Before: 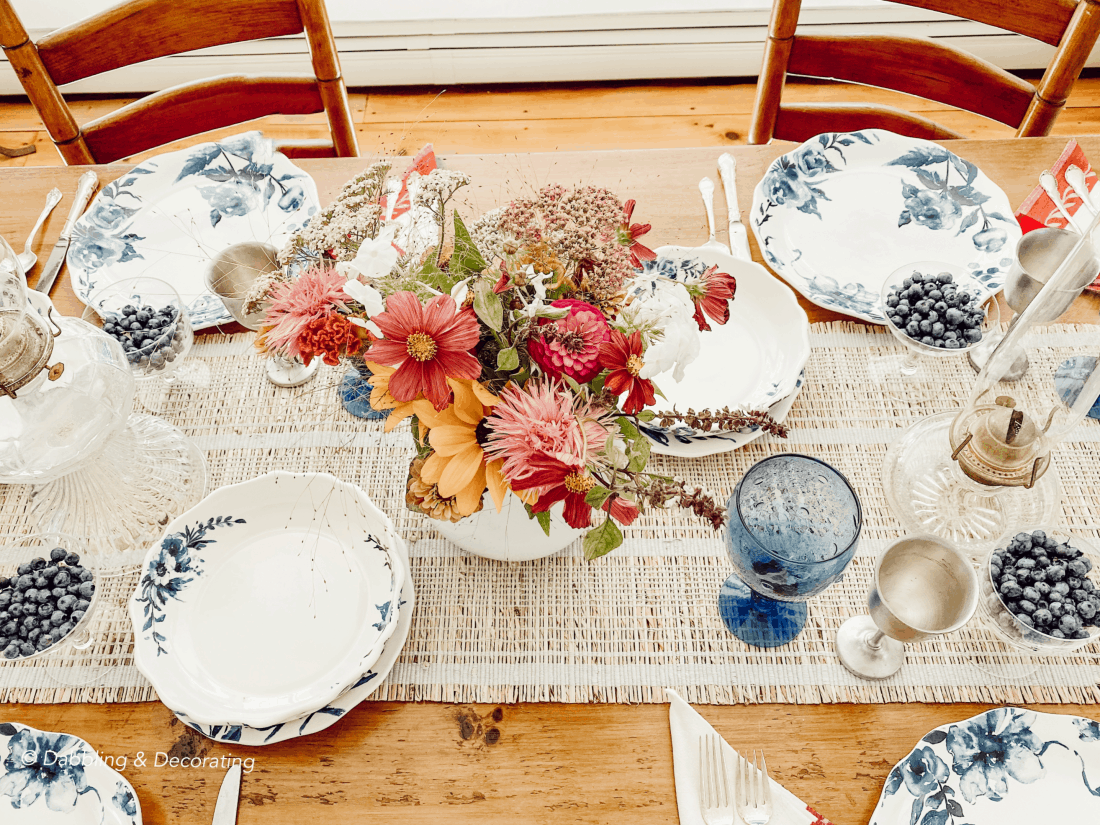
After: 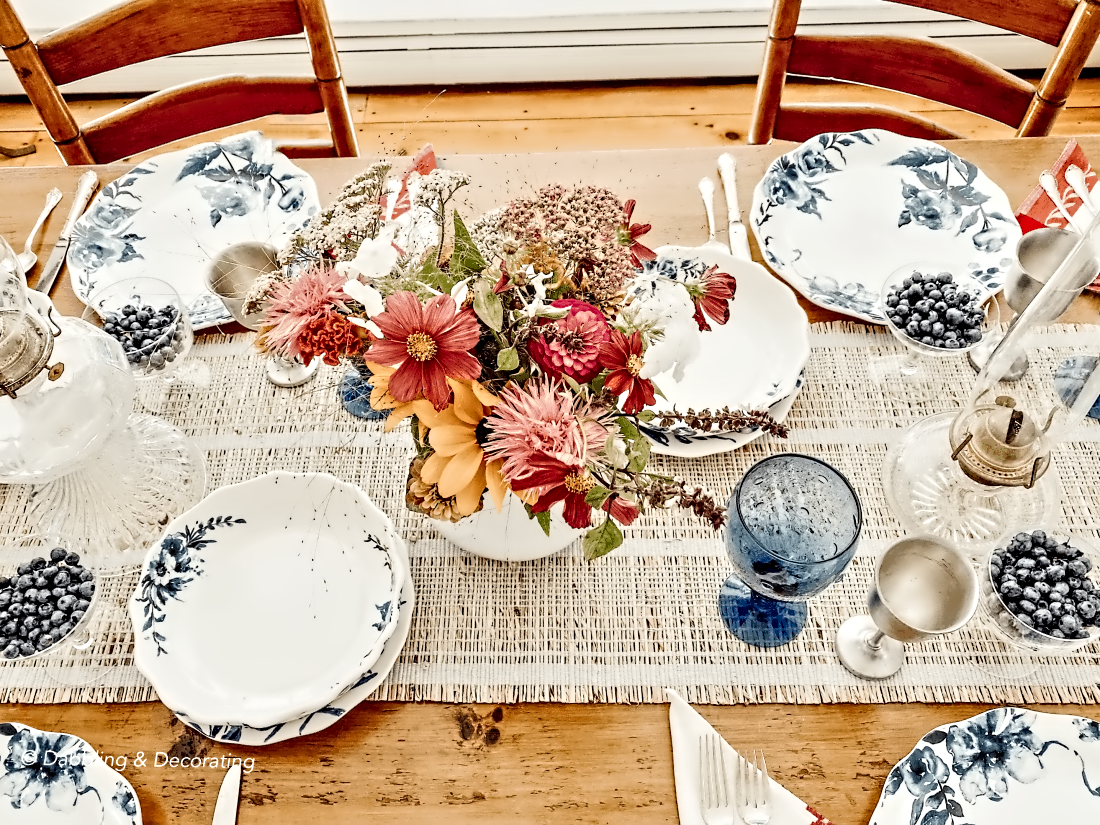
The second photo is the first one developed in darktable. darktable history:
contrast equalizer: octaves 7, y [[0.5, 0.542, 0.583, 0.625, 0.667, 0.708], [0.5 ×6], [0.5 ×6], [0, 0.033, 0.067, 0.1, 0.133, 0.167], [0, 0.05, 0.1, 0.15, 0.2, 0.25]]
